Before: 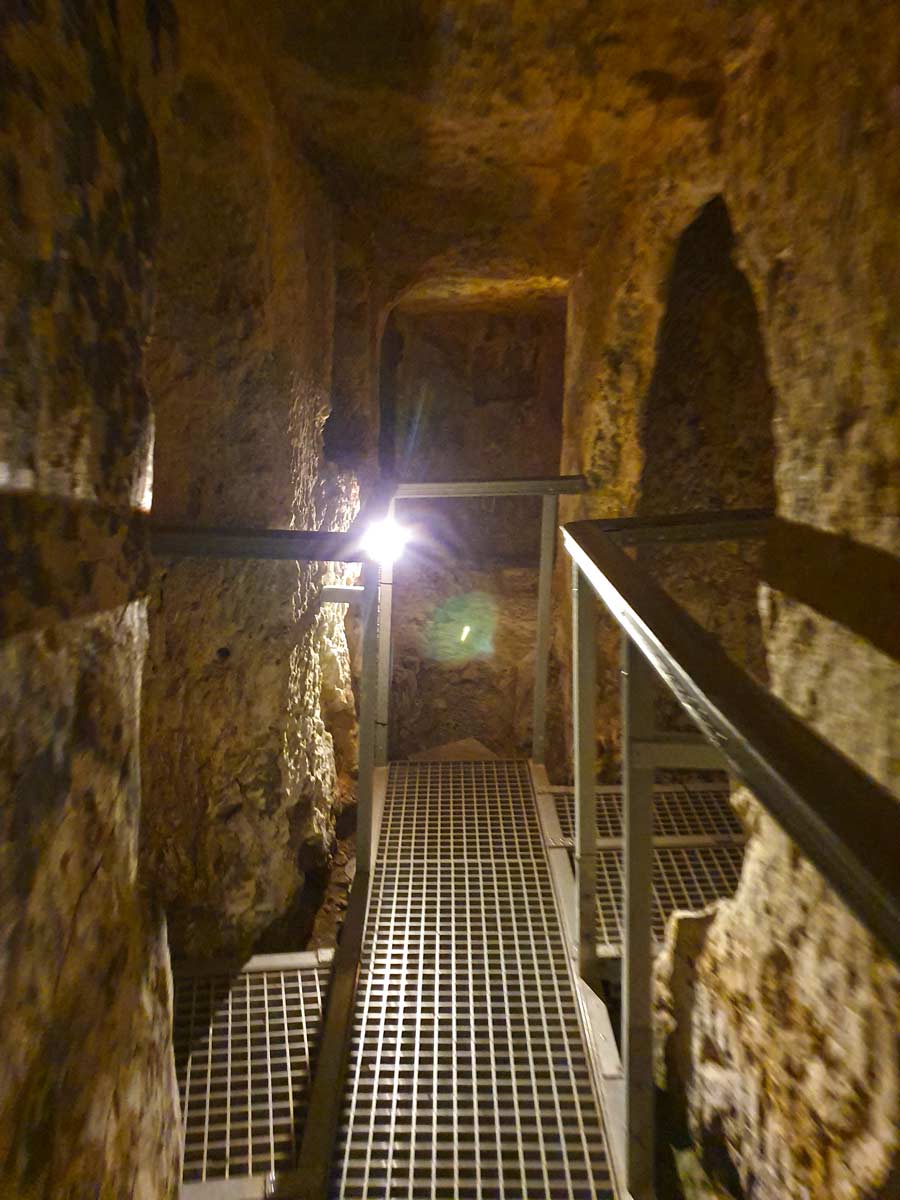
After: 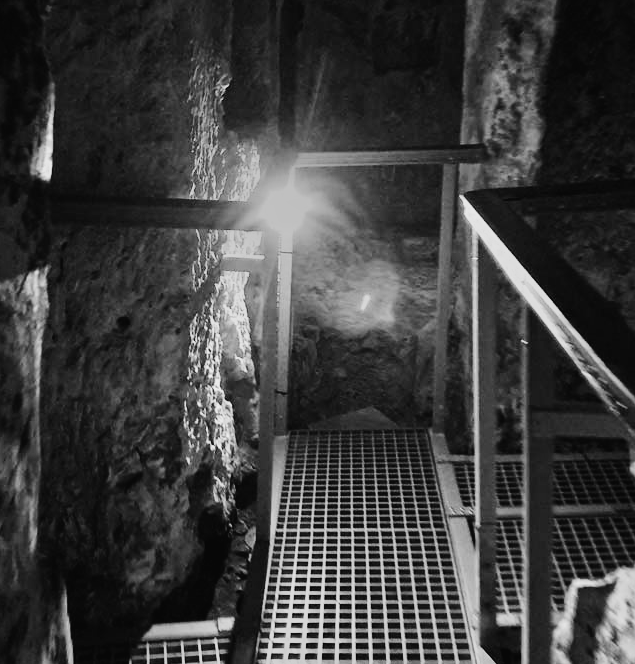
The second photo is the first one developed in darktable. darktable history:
tone equalizer: -8 EV -0.417 EV, -7 EV -0.389 EV, -6 EV -0.333 EV, -5 EV -0.222 EV, -3 EV 0.222 EV, -2 EV 0.333 EV, -1 EV 0.389 EV, +0 EV 0.417 EV, edges refinement/feathering 500, mask exposure compensation -1.57 EV, preserve details no
exposure: black level correction 0.009, exposure -0.159 EV, compensate highlight preservation false
contrast brightness saturation: contrast 0.09, saturation 0.28
crop: left 11.123%, top 27.61%, right 18.3%, bottom 17.034%
color balance rgb: shadows lift › luminance 0.49%, shadows lift › chroma 6.83%, shadows lift › hue 300.29°, power › hue 208.98°, highlights gain › luminance 20.24%, highlights gain › chroma 2.73%, highlights gain › hue 173.85°, perceptual saturation grading › global saturation 18.05%
tone curve: curves: ch0 [(0, 0.023) (0.087, 0.065) (0.184, 0.168) (0.45, 0.54) (0.57, 0.683) (0.722, 0.825) (0.877, 0.948) (1, 1)]; ch1 [(0, 0) (0.388, 0.369) (0.447, 0.447) (0.505, 0.5) (0.534, 0.528) (0.573, 0.583) (0.663, 0.68) (1, 1)]; ch2 [(0, 0) (0.314, 0.223) (0.427, 0.405) (0.492, 0.505) (0.531, 0.55) (0.589, 0.599) (1, 1)], color space Lab, independent channels, preserve colors none
monochrome: a 79.32, b 81.83, size 1.1
